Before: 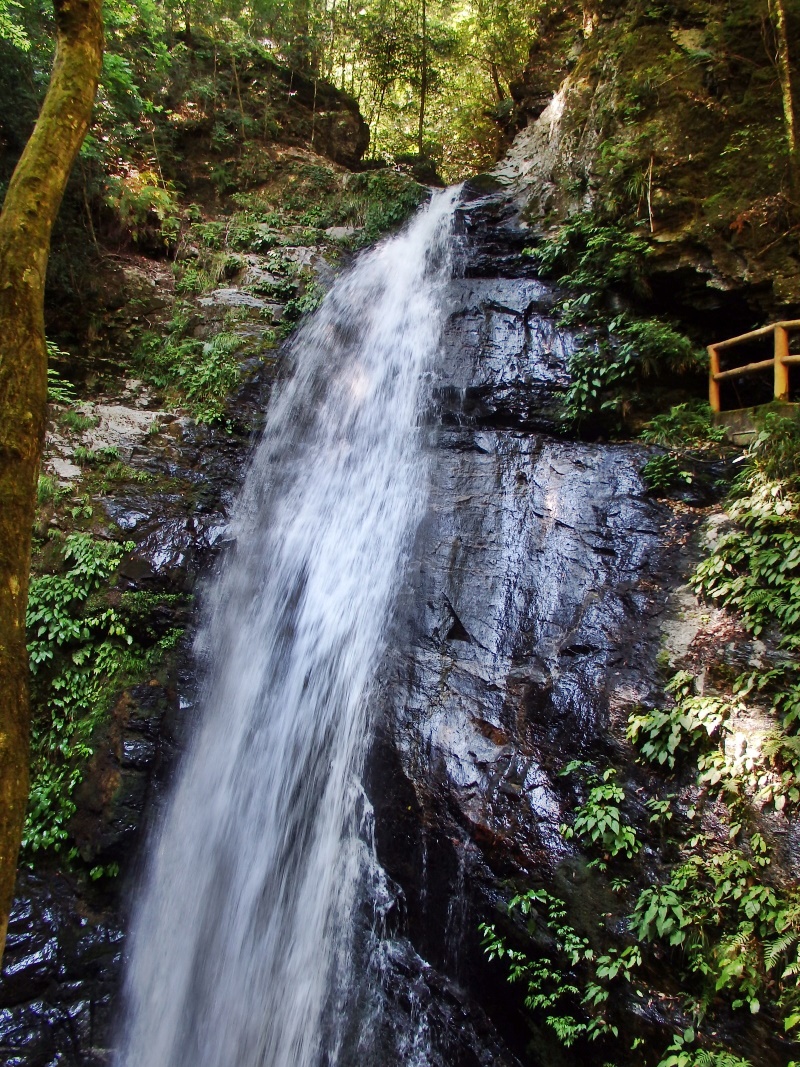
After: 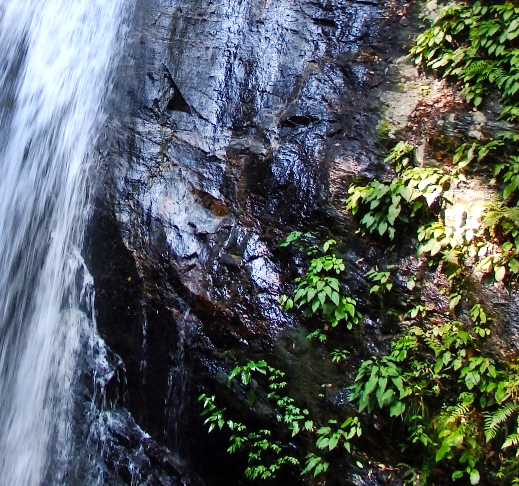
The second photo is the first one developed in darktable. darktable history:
contrast brightness saturation: contrast 0.03, brightness 0.06, saturation 0.123
crop and rotate: left 35.021%, top 49.654%, bottom 4.786%
base curve: preserve colors none
color balance rgb: shadows lift › chroma 2.019%, shadows lift › hue 220.66°, perceptual saturation grading › global saturation 9.611%, global vibrance 6.673%, contrast 12.421%, saturation formula JzAzBz (2021)
